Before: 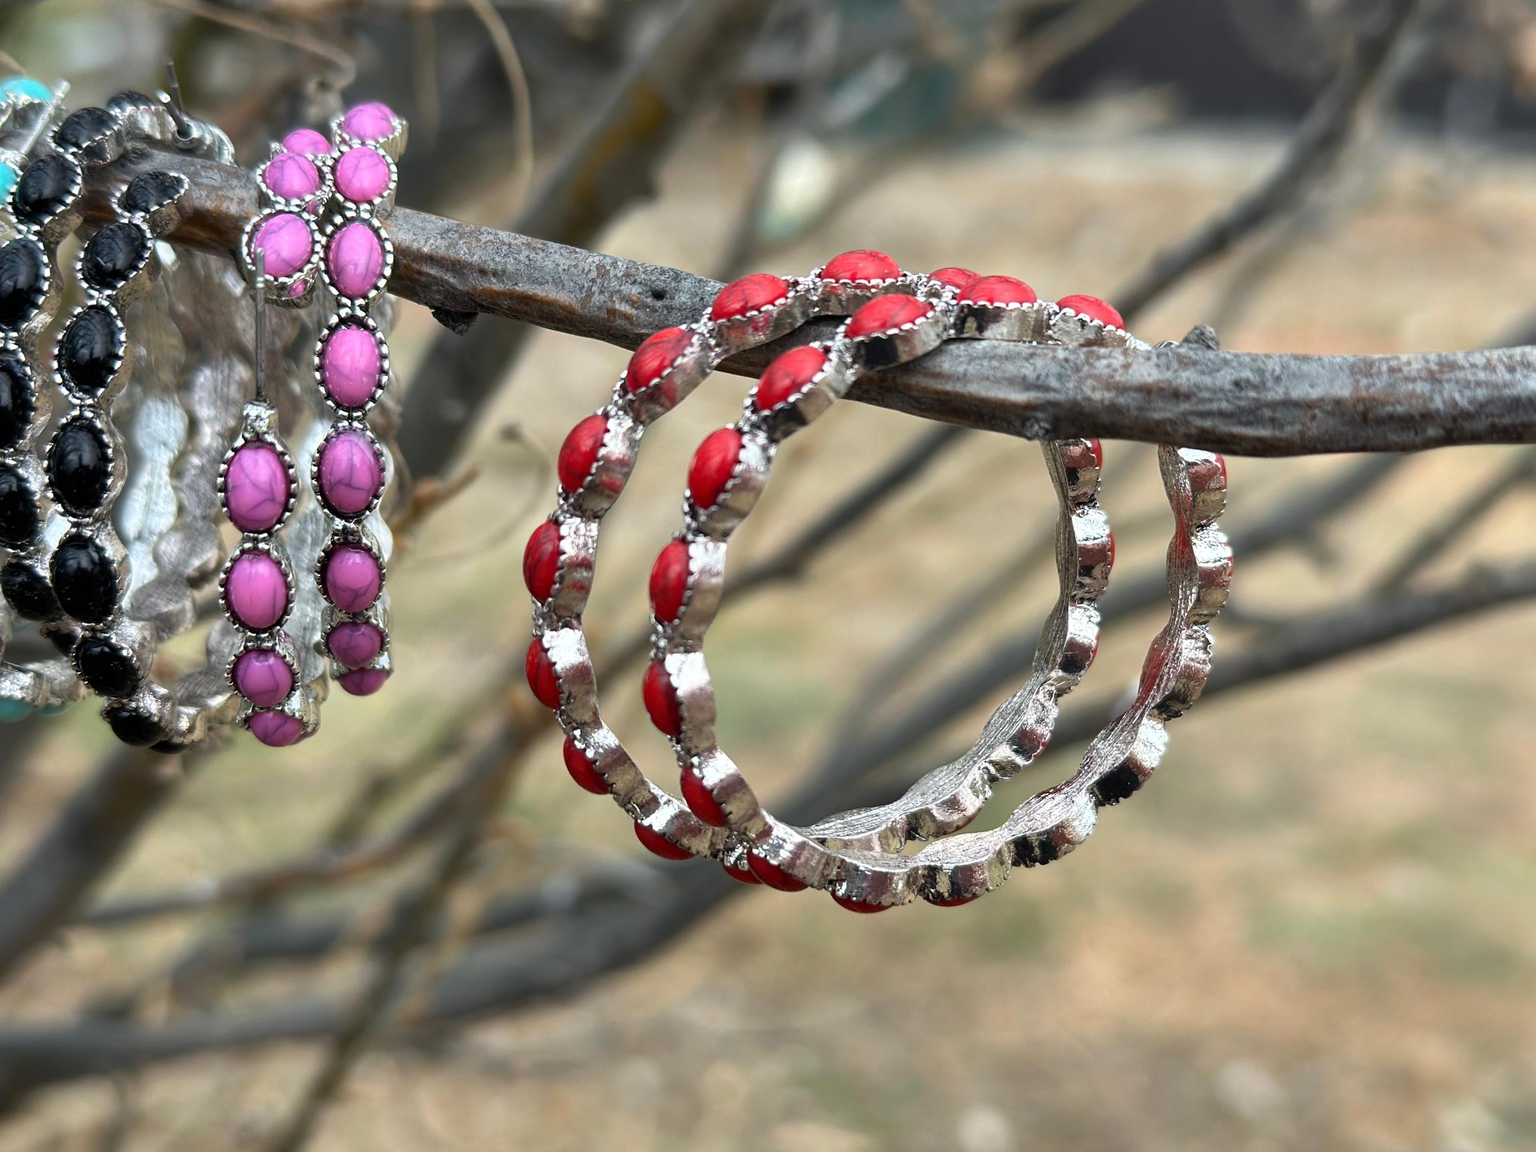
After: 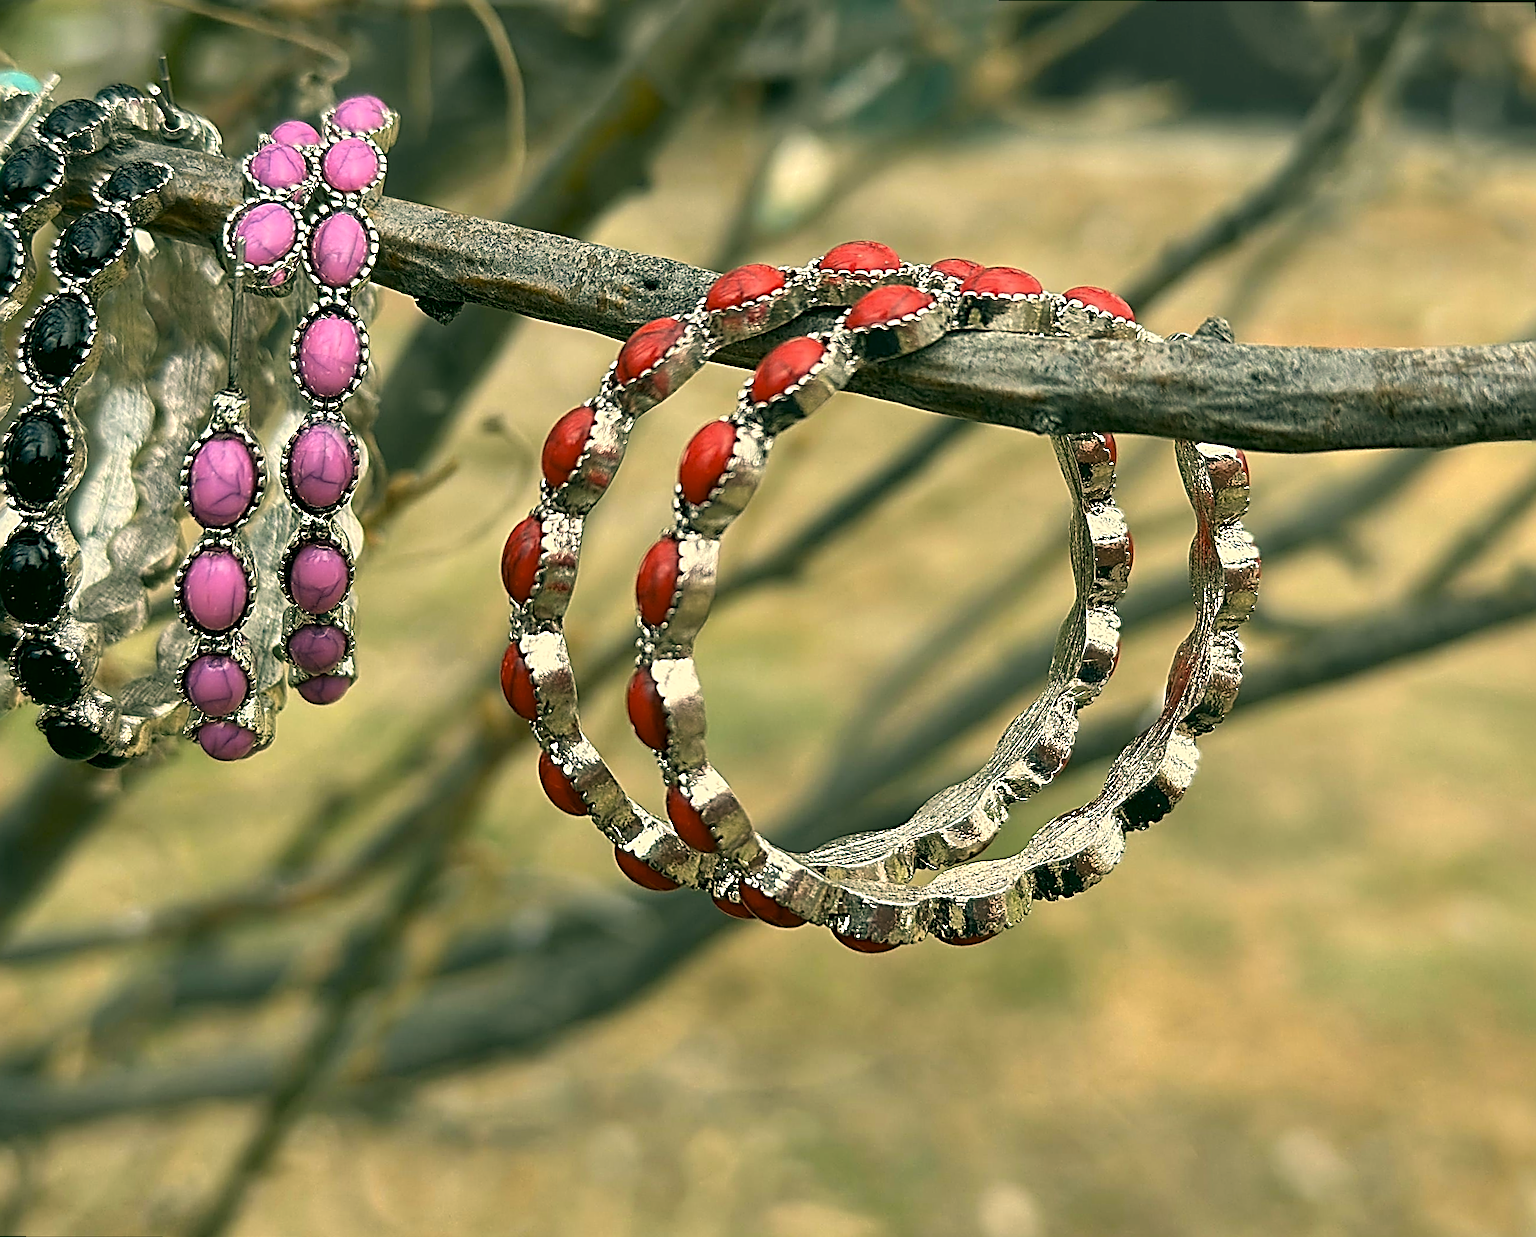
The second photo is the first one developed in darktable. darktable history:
rotate and perspective: rotation 0.215°, lens shift (vertical) -0.139, crop left 0.069, crop right 0.939, crop top 0.002, crop bottom 0.996
sharpen: radius 3.158, amount 1.731
color correction: highlights a* 5.3, highlights b* 24.26, shadows a* -15.58, shadows b* 4.02
